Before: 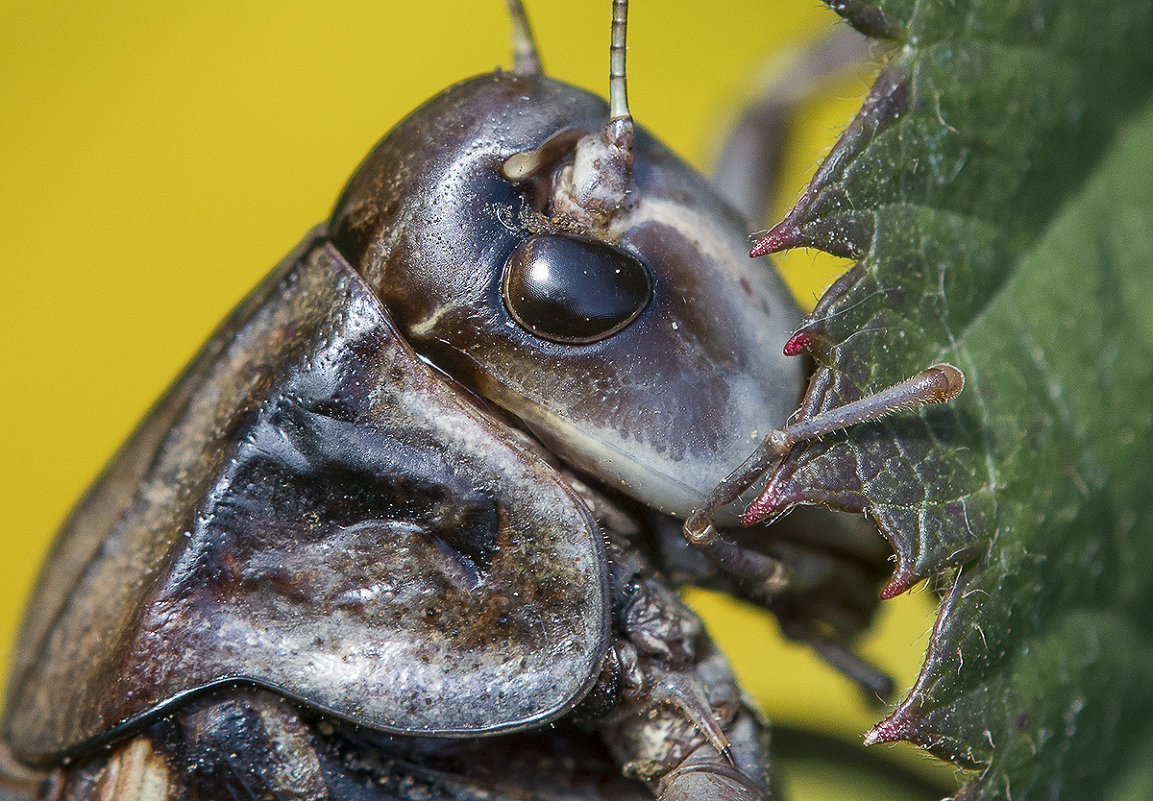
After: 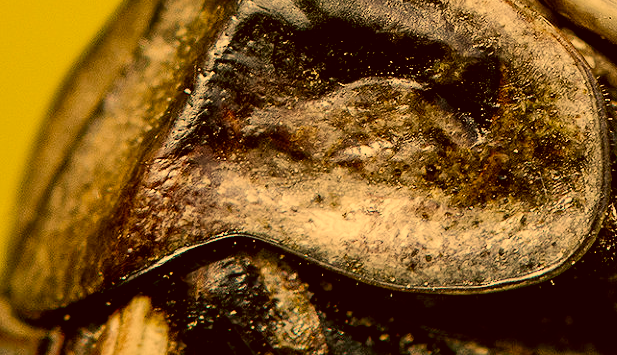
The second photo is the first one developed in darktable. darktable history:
crop and rotate: top 55.358%, right 46.466%, bottom 0.201%
filmic rgb: black relative exposure -5.09 EV, white relative exposure 3.53 EV, hardness 3.17, contrast 1.197, highlights saturation mix -28.87%, preserve chrominance no, color science v5 (2021)
color correction: highlights a* 10.46, highlights b* 30.46, shadows a* 2.79, shadows b* 17.38, saturation 1.74
local contrast: mode bilateral grid, contrast 19, coarseness 51, detail 120%, midtone range 0.2
